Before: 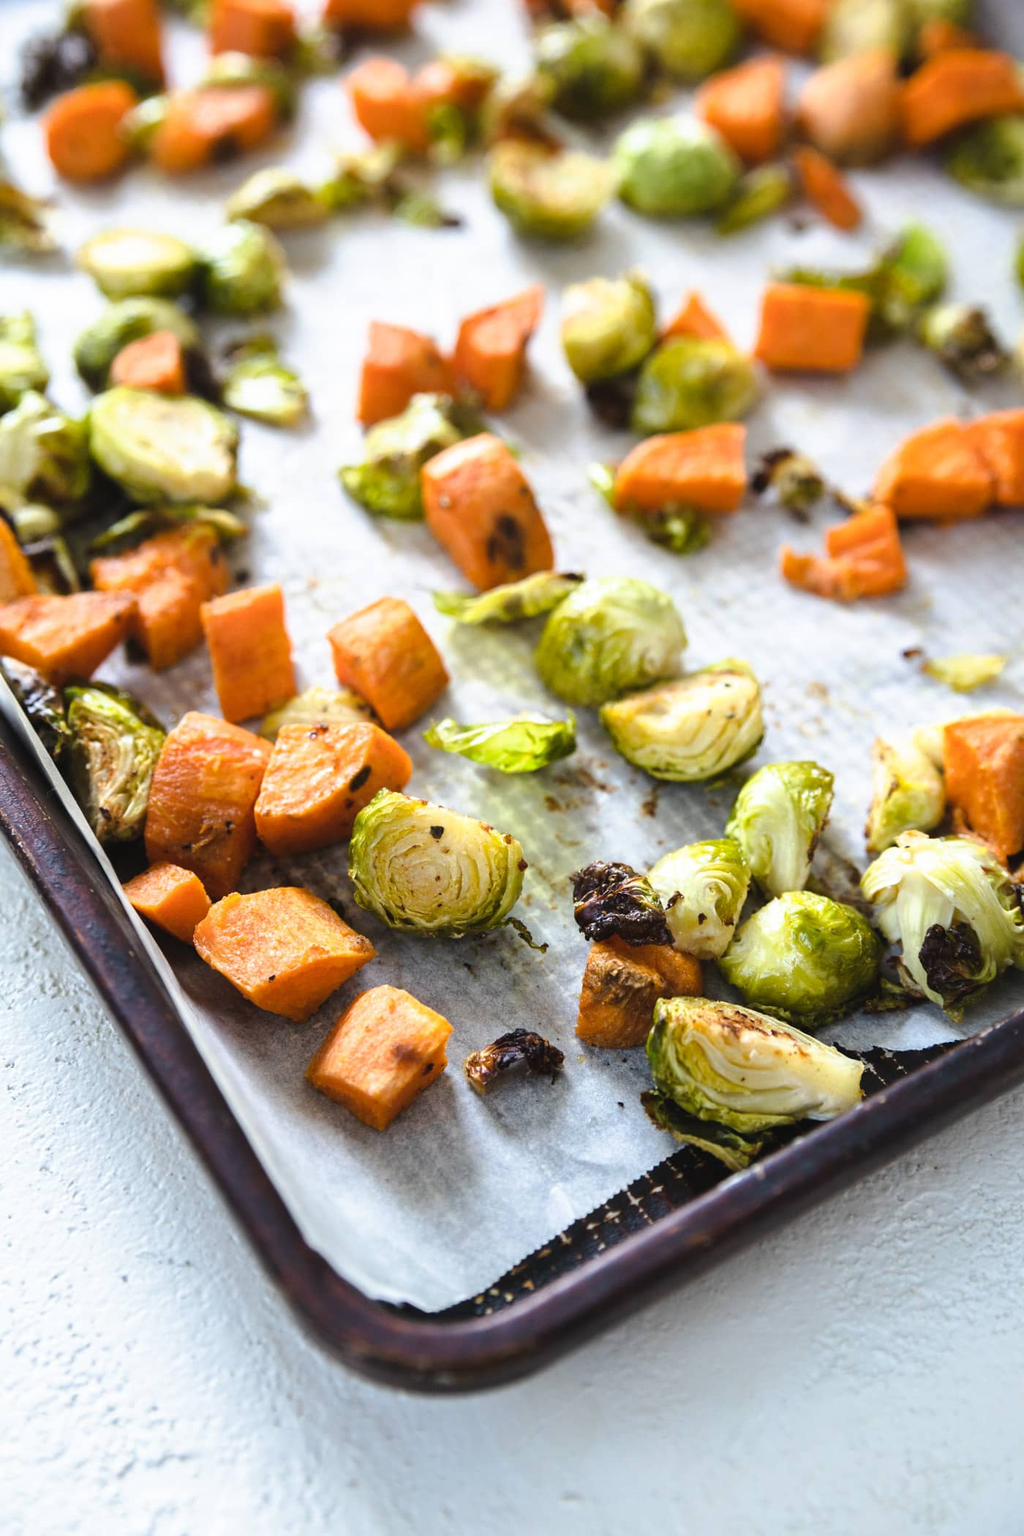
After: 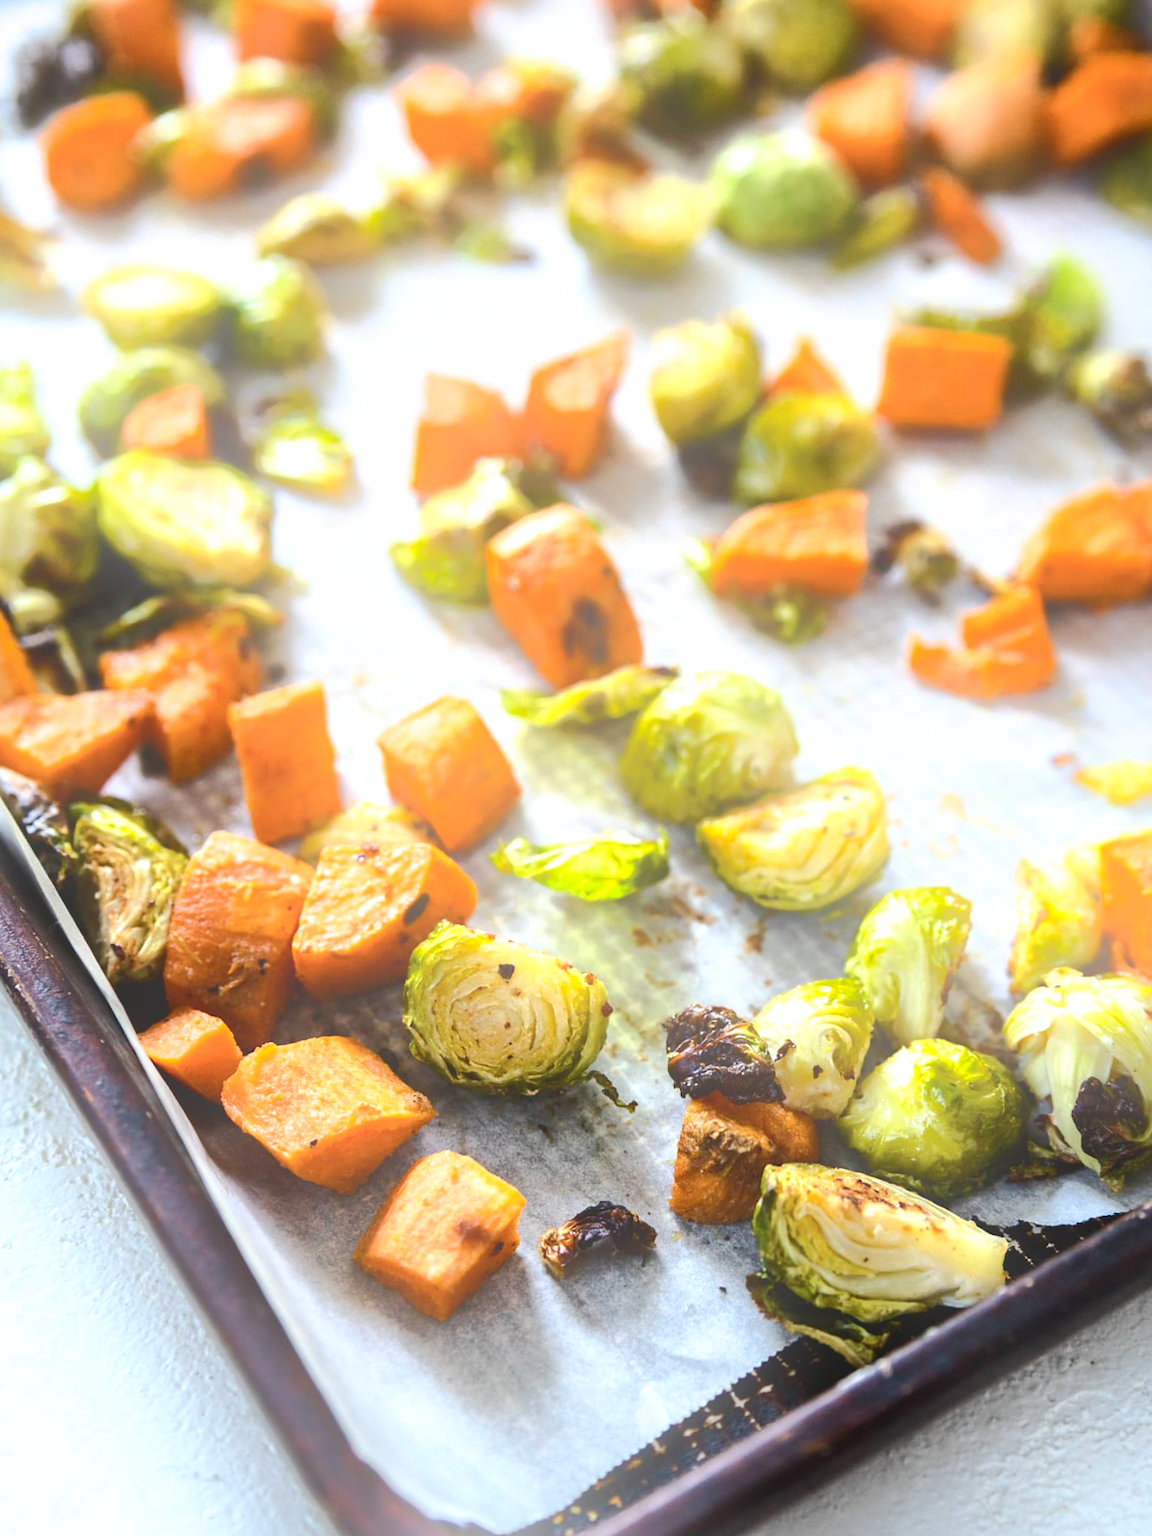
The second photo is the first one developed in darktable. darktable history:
bloom: on, module defaults
crop and rotate: angle 0.2°, left 0.275%, right 3.127%, bottom 14.18%
shadows and highlights: shadows 40, highlights -60
contrast brightness saturation: contrast 0.28
local contrast: mode bilateral grid, contrast 25, coarseness 60, detail 151%, midtone range 0.2
